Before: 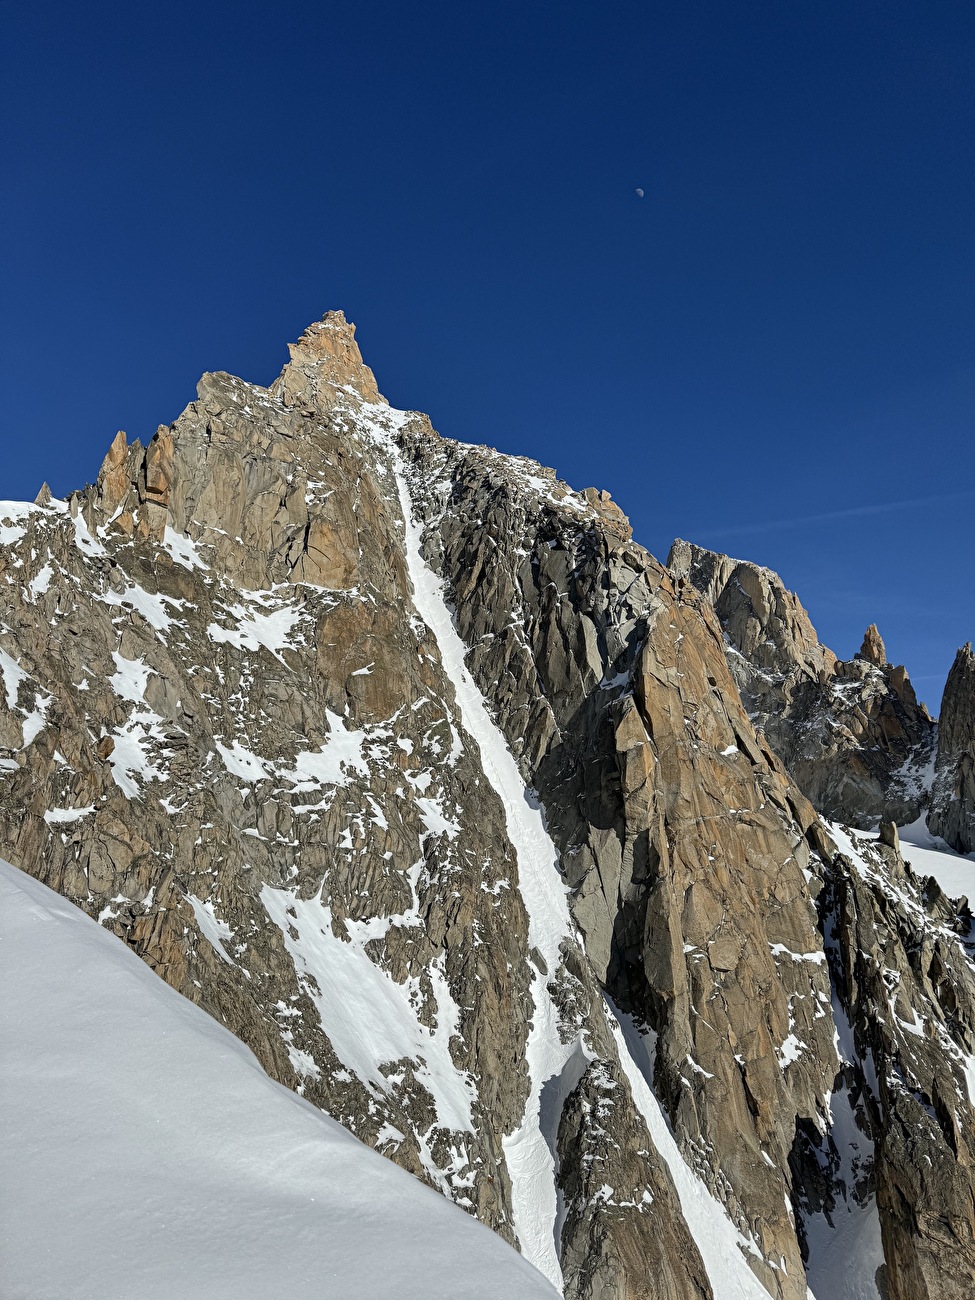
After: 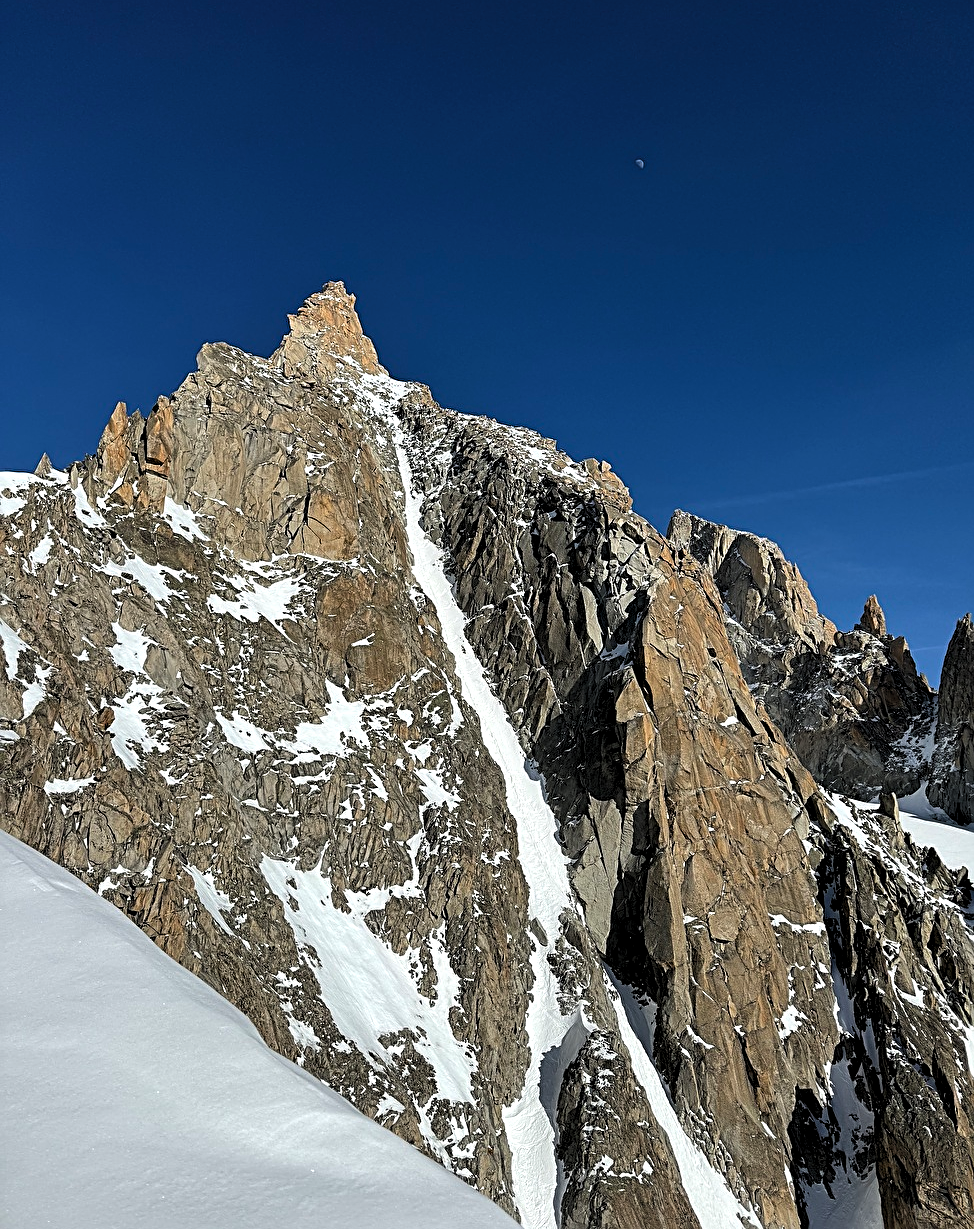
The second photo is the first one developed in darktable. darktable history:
crop and rotate: top 2.271%, bottom 3.147%
sharpen: on, module defaults
levels: black 0.108%, levels [0.062, 0.494, 0.925]
